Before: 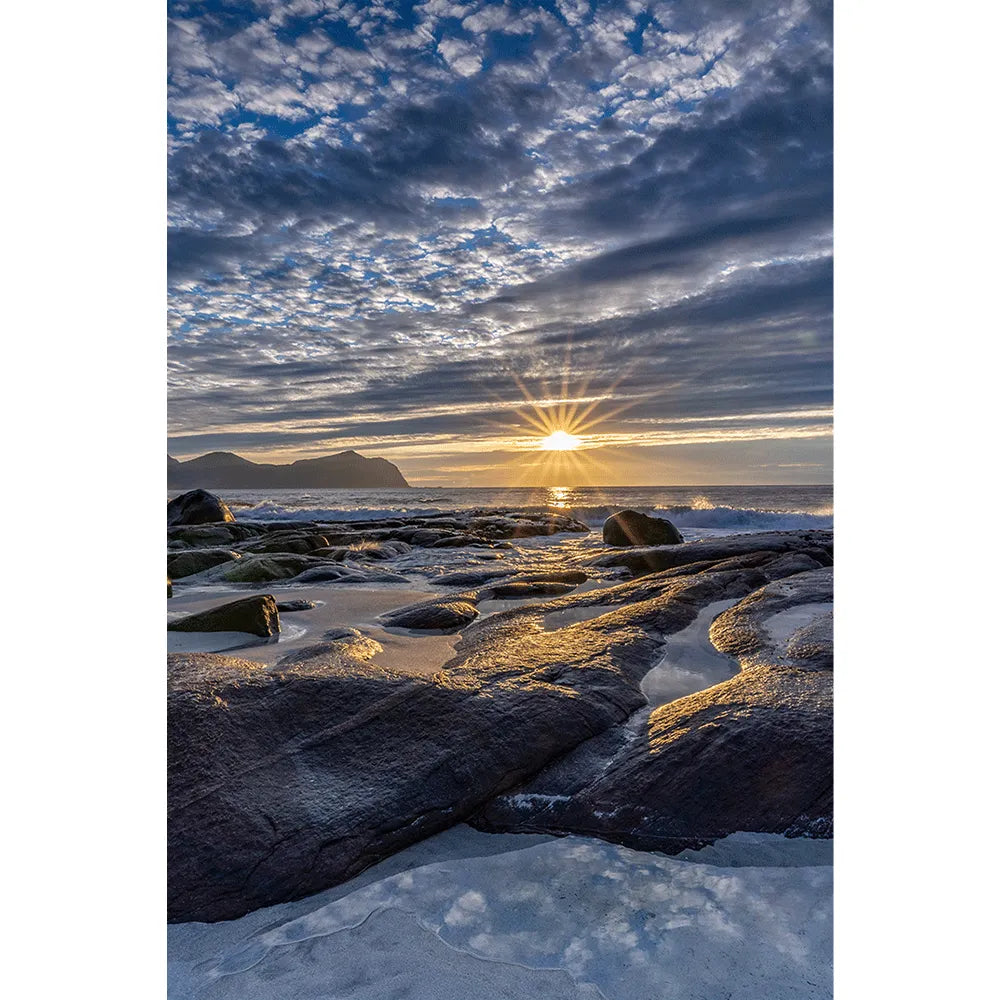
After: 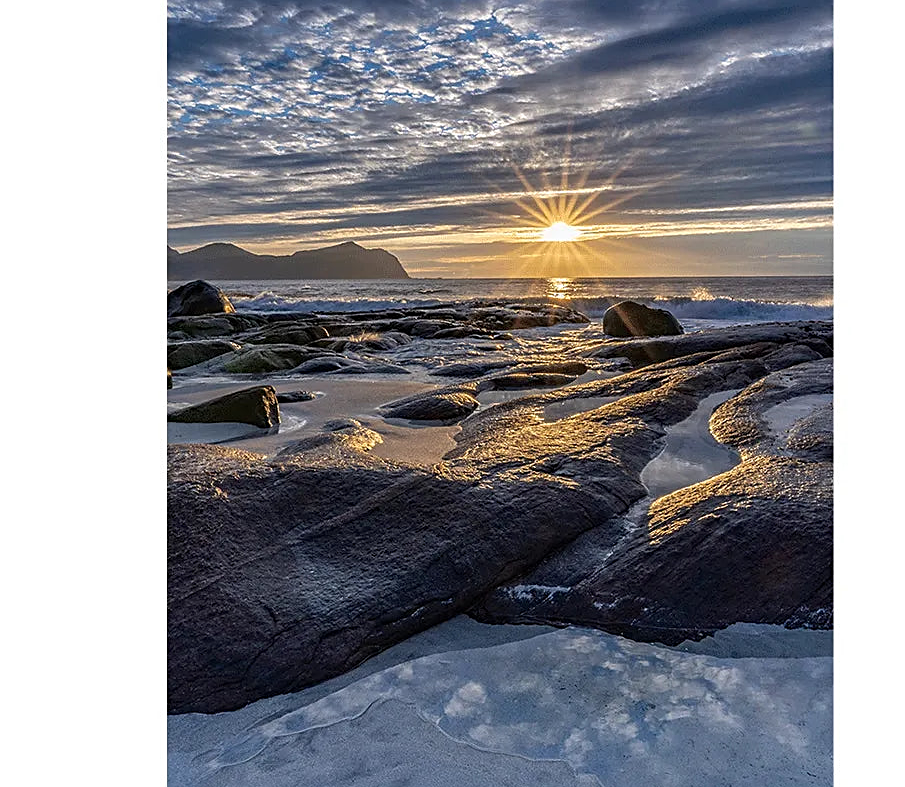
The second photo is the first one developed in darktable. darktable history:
sharpen: on, module defaults
crop: top 20.916%, right 9.437%, bottom 0.316%
